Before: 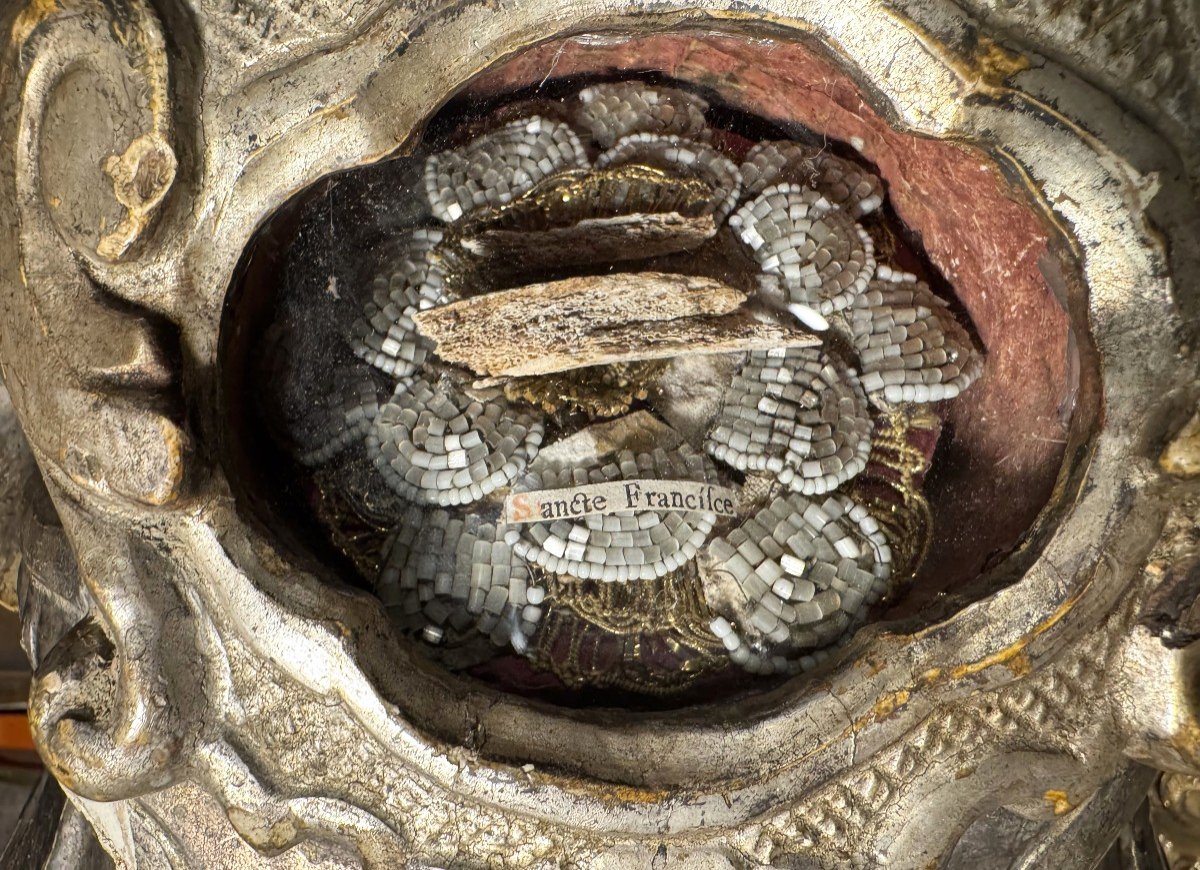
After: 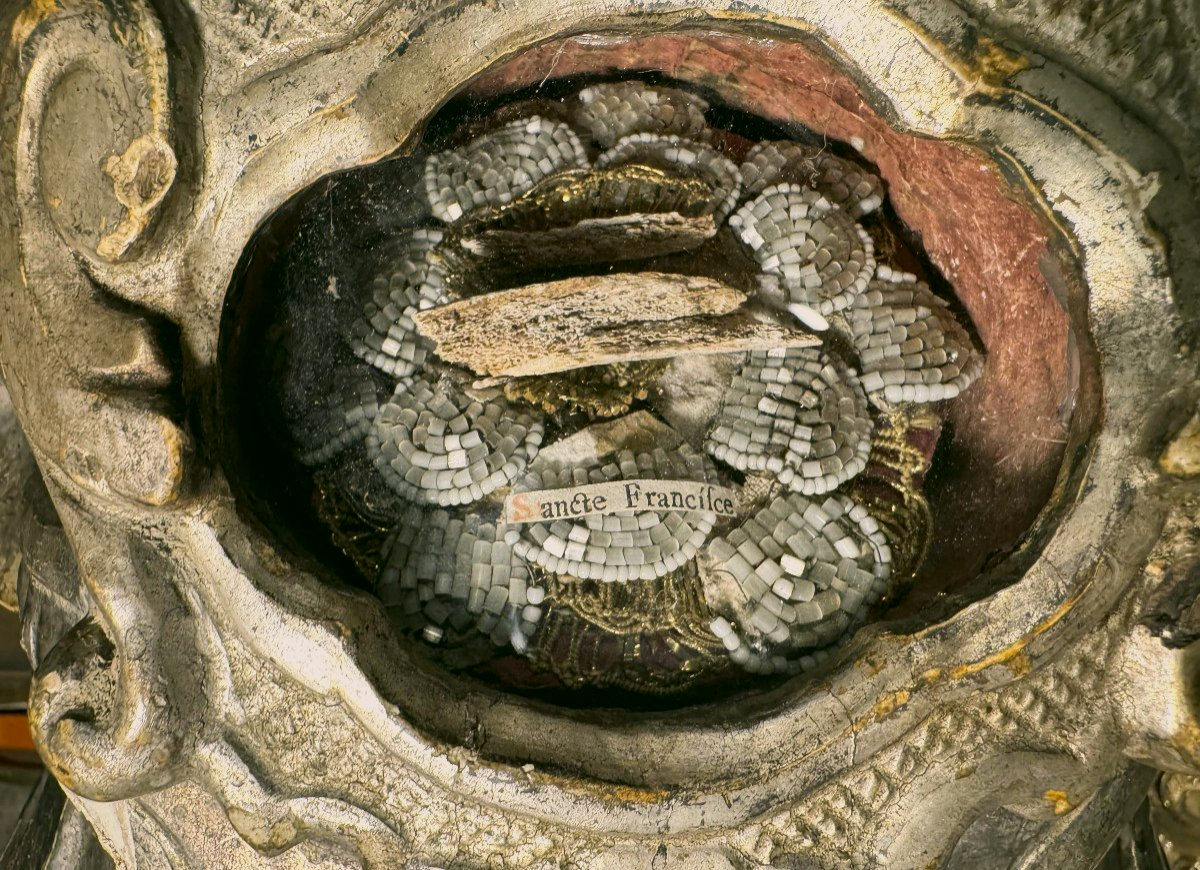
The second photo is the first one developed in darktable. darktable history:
tone equalizer: -8 EV -0.002 EV, -7 EV 0.005 EV, -6 EV -0.019 EV, -5 EV 0.016 EV, -4 EV -0.009 EV, -3 EV 0.041 EV, -2 EV -0.059 EV, -1 EV -0.274 EV, +0 EV -0.591 EV, edges refinement/feathering 500, mask exposure compensation -1.57 EV, preserve details no
color correction: highlights a* 4.56, highlights b* 4.92, shadows a* -7.8, shadows b* 4.85
